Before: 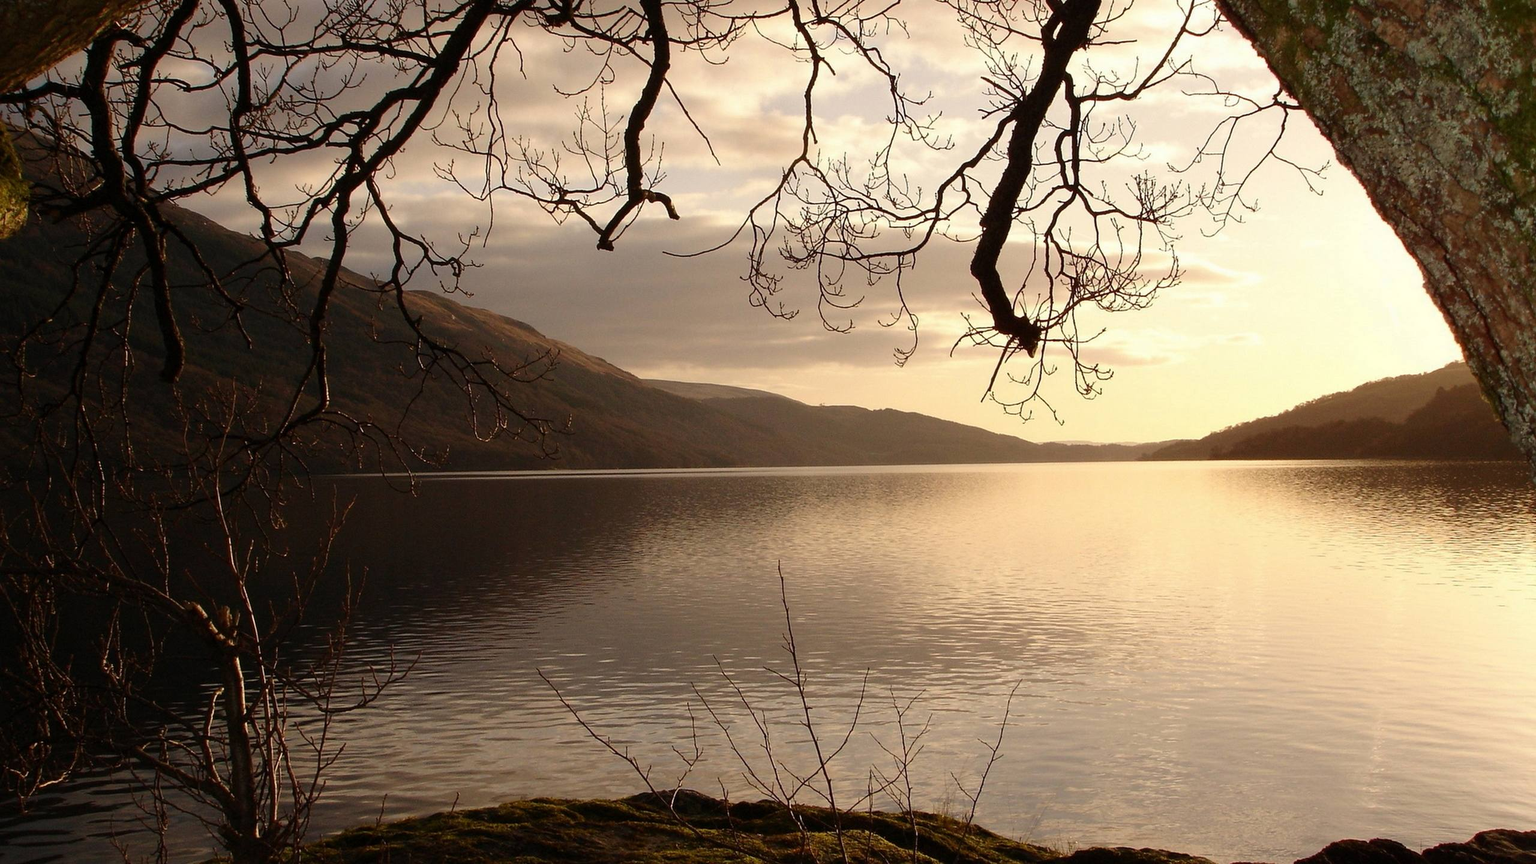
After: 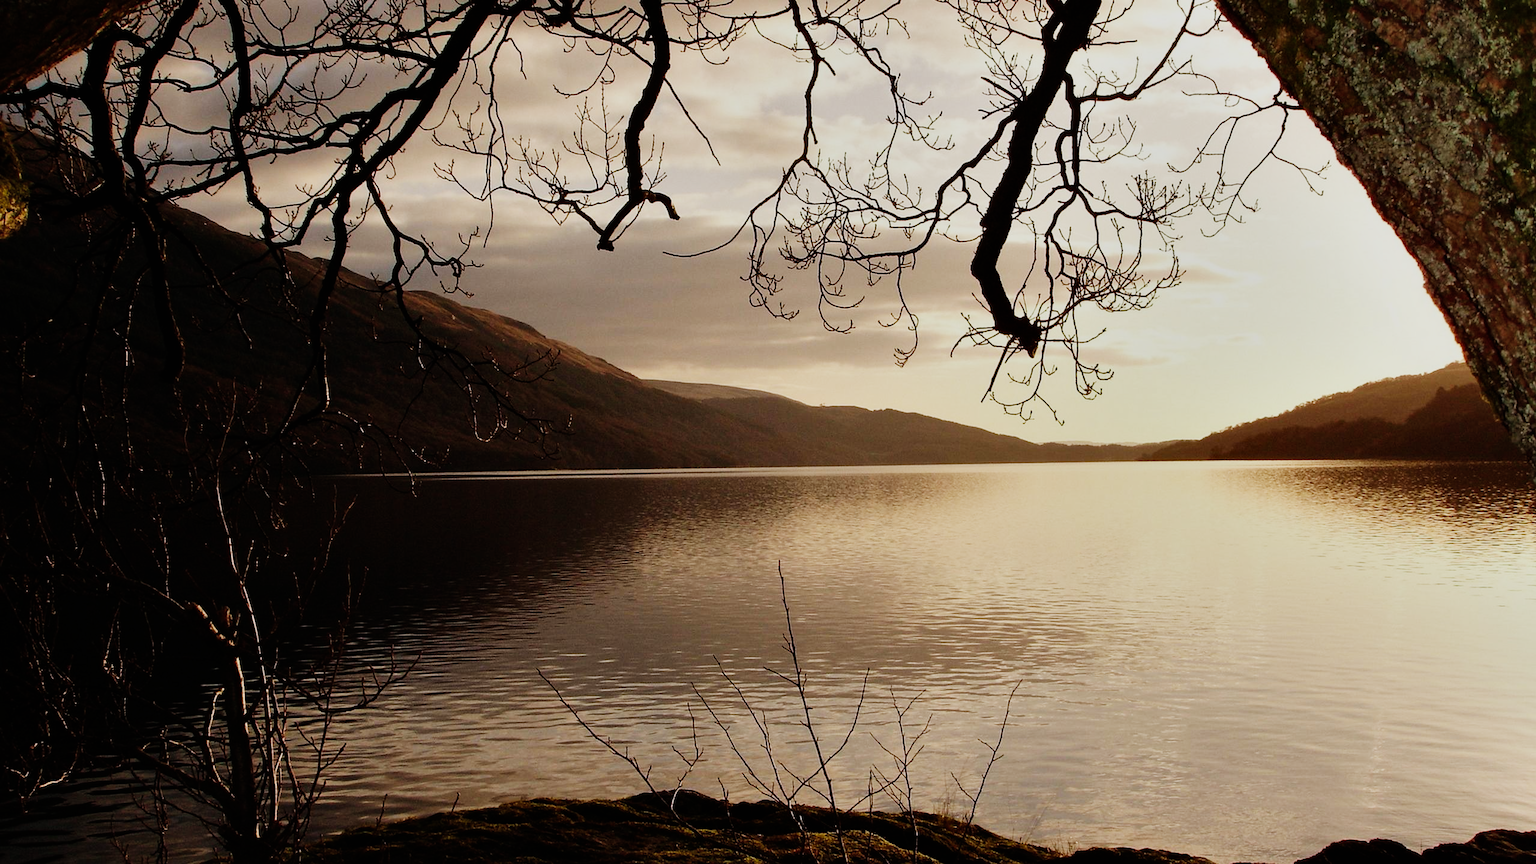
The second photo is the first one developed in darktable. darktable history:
shadows and highlights: shadows 25, highlights -48, soften with gaussian
sigmoid: contrast 1.7, skew -0.2, preserve hue 0%, red attenuation 0.1, red rotation 0.035, green attenuation 0.1, green rotation -0.017, blue attenuation 0.15, blue rotation -0.052, base primaries Rec2020
